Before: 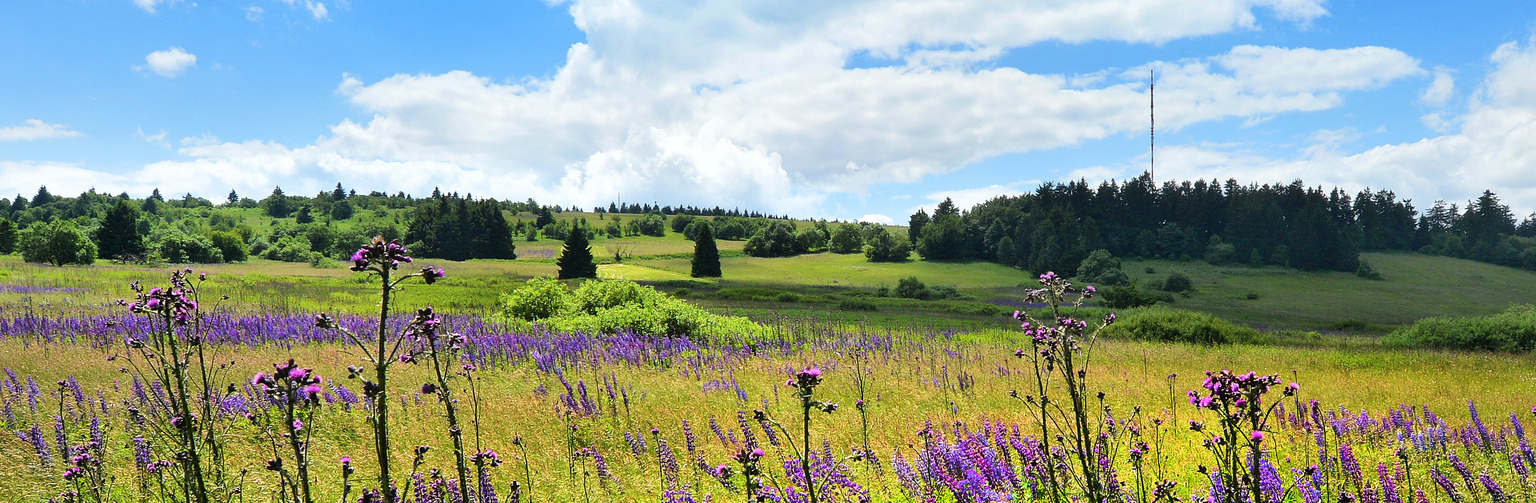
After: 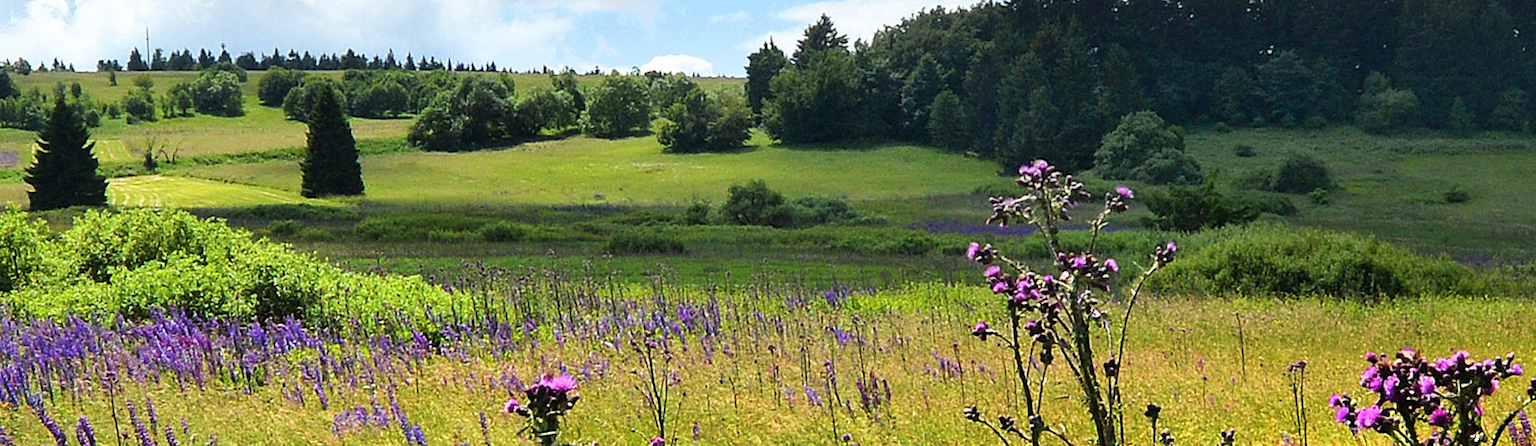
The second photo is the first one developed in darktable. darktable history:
crop: left 35.03%, top 36.625%, right 14.663%, bottom 20.057%
tone equalizer: on, module defaults
rotate and perspective: rotation -2°, crop left 0.022, crop right 0.978, crop top 0.049, crop bottom 0.951
